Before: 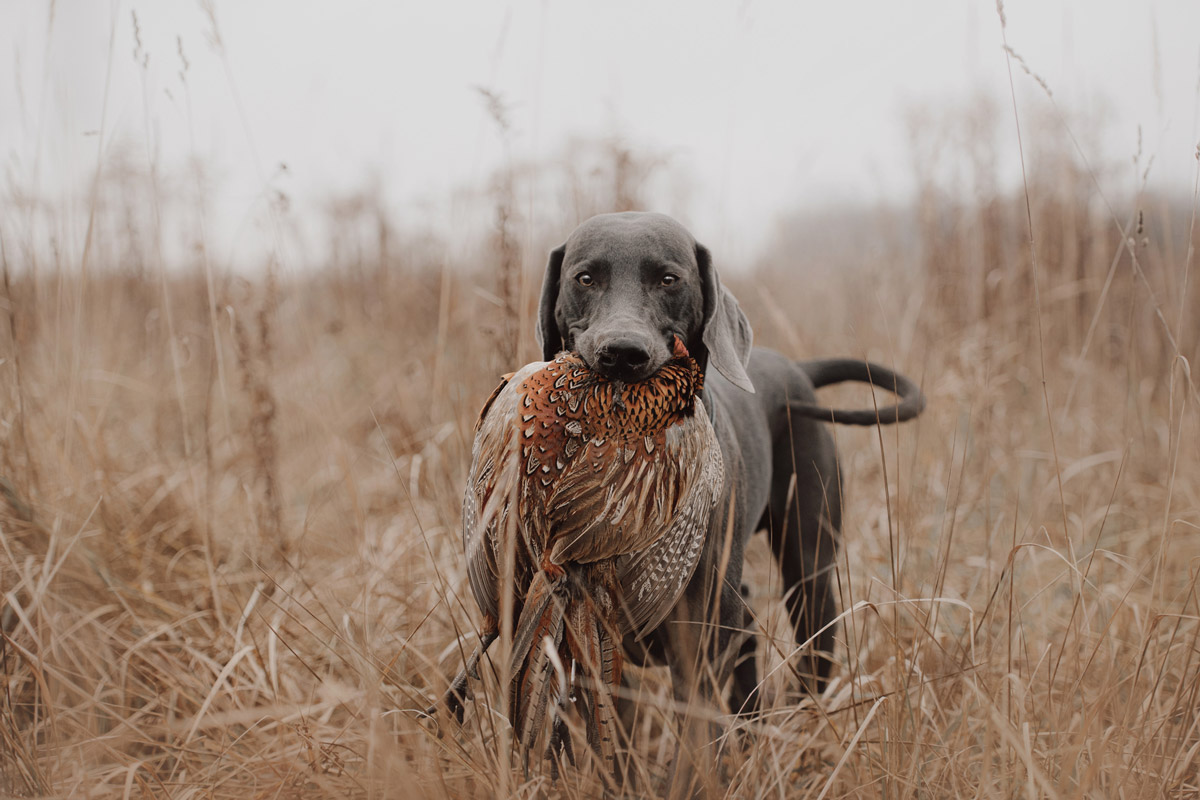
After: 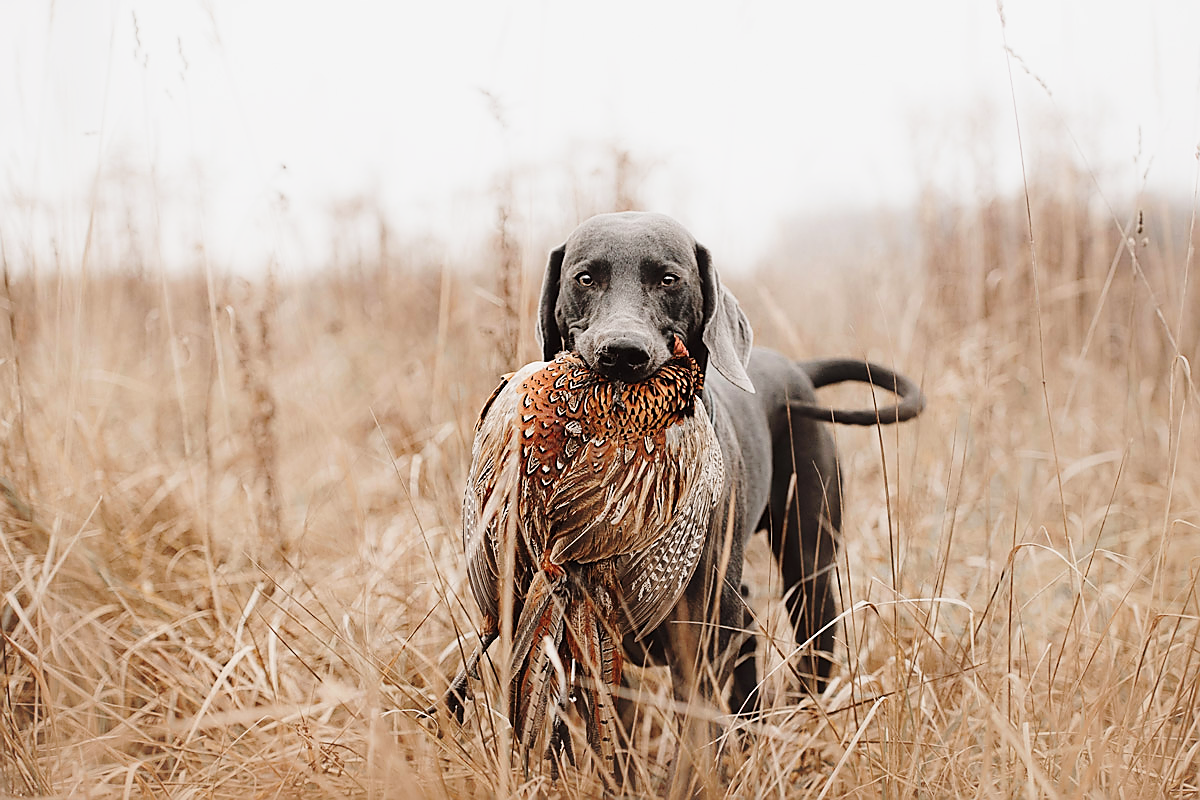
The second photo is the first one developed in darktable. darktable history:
sharpen: radius 1.352, amount 1.262, threshold 0.773
base curve: curves: ch0 [(0, 0) (0.028, 0.03) (0.121, 0.232) (0.46, 0.748) (0.859, 0.968) (1, 1)], preserve colors none
